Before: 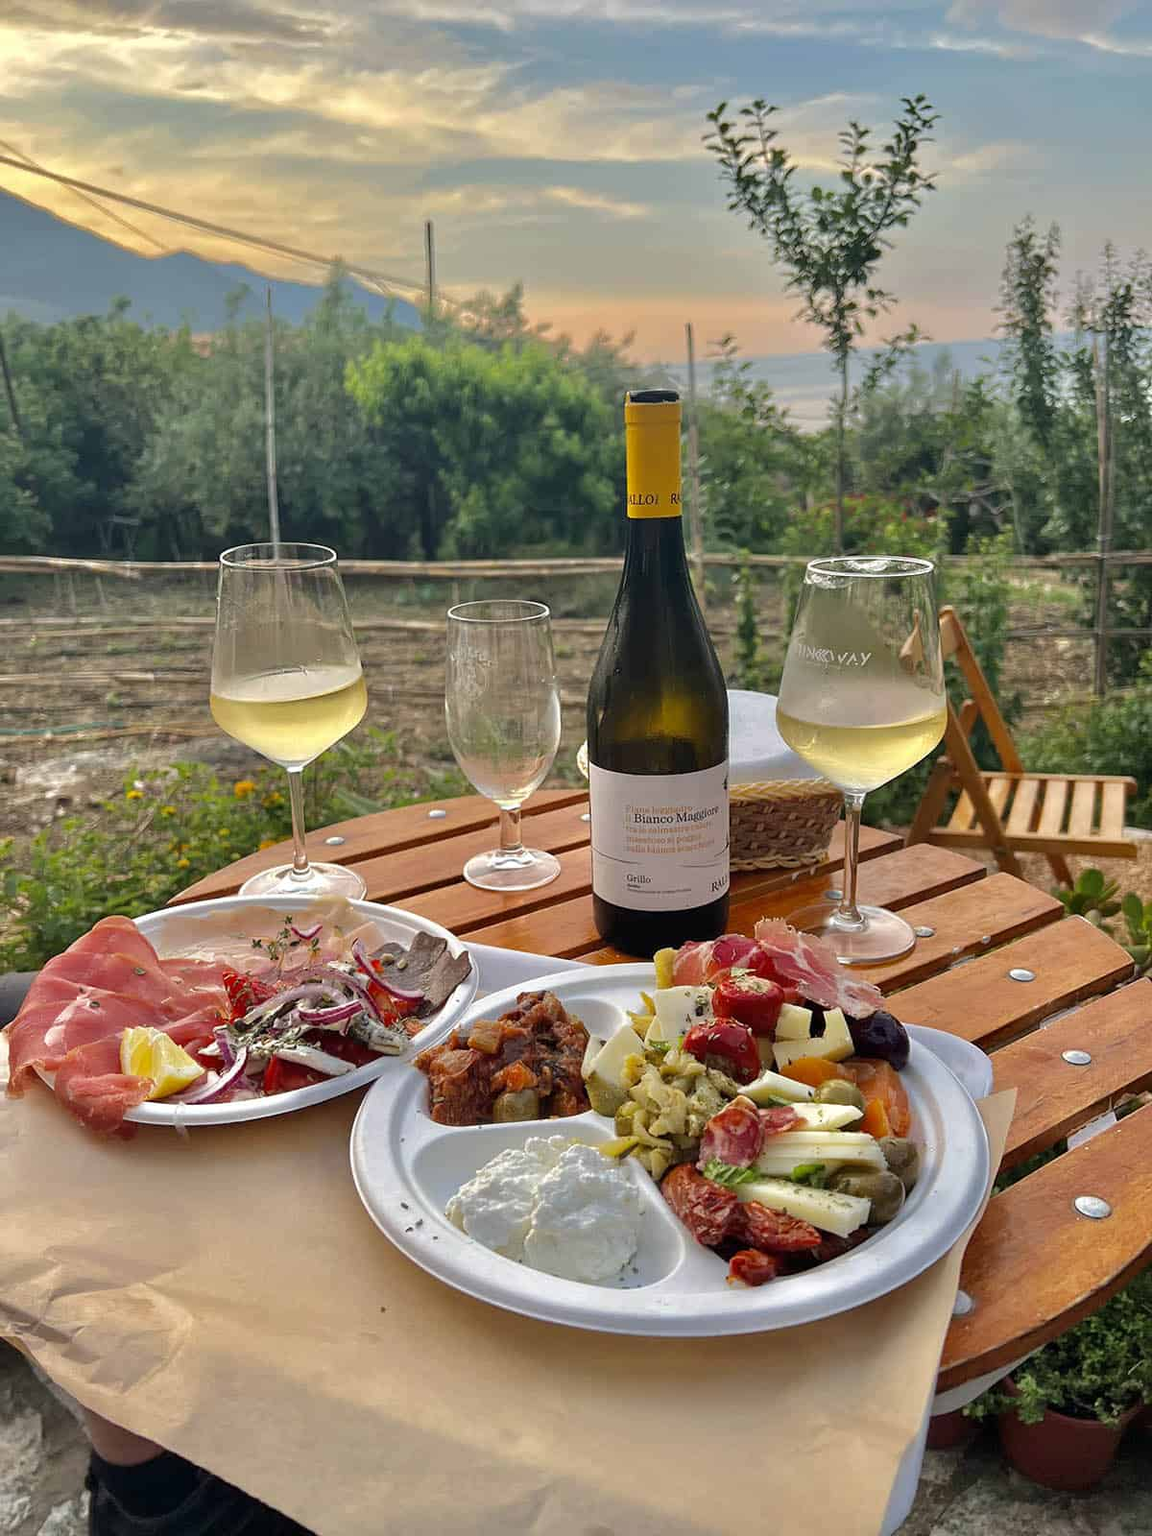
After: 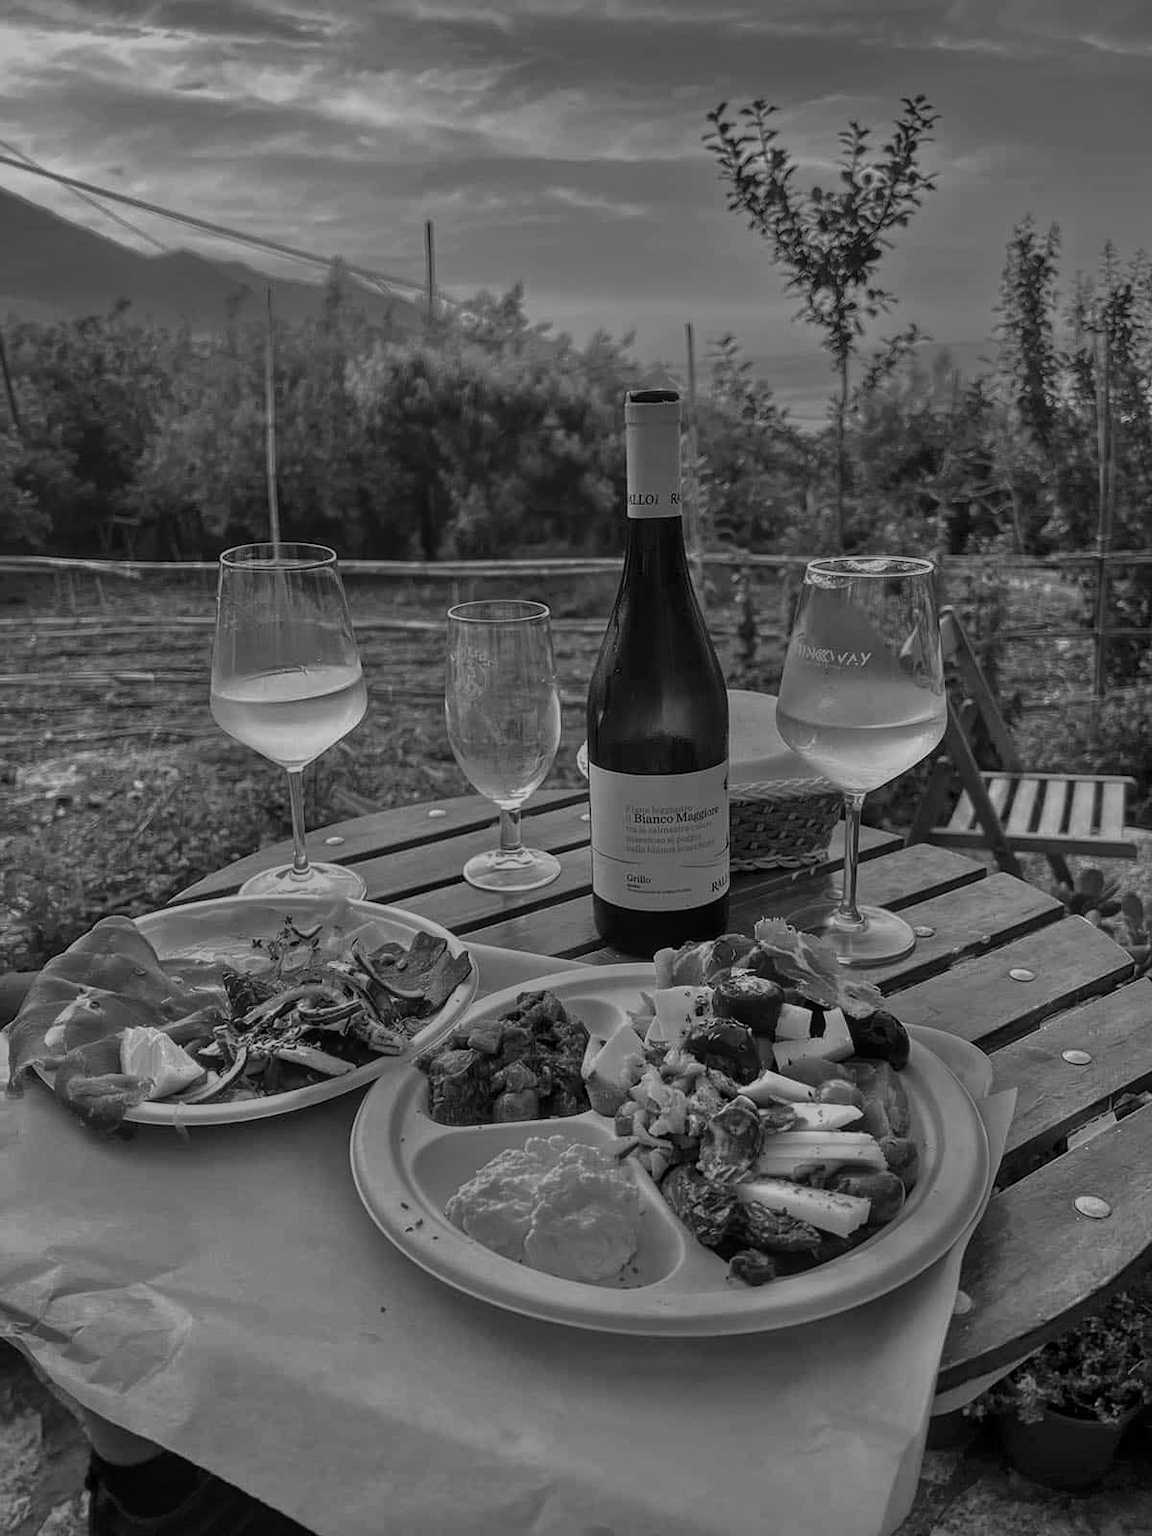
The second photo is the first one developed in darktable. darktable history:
contrast brightness saturation: saturation 0.1
color balance rgb: shadows lift › luminance -10%, shadows lift › chroma 1%, shadows lift › hue 113°, power › luminance -15%, highlights gain › chroma 0.2%, highlights gain › hue 333°, global offset › luminance 0.5%, perceptual saturation grading › global saturation 20%, perceptual saturation grading › highlights -50%, perceptual saturation grading › shadows 25%, contrast -10%
color calibration: illuminant as shot in camera, x 0.358, y 0.373, temperature 4628.91 K
white balance: red 0.766, blue 1.537
monochrome: a 26.22, b 42.67, size 0.8
exposure: compensate highlight preservation false
local contrast: on, module defaults
